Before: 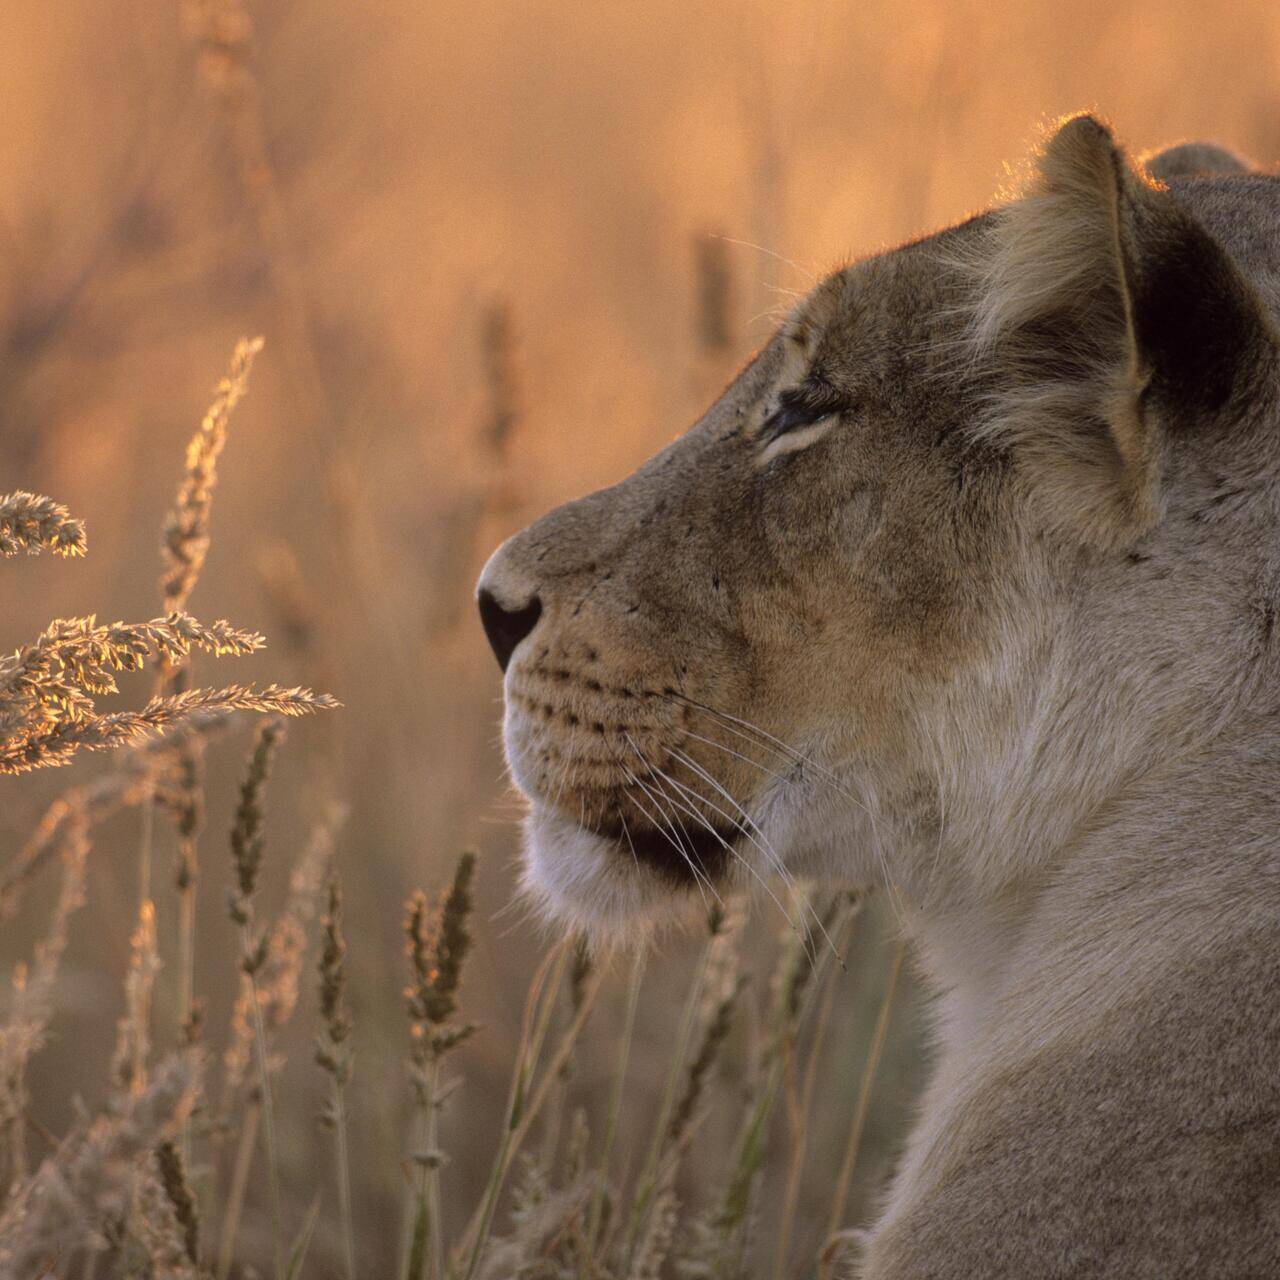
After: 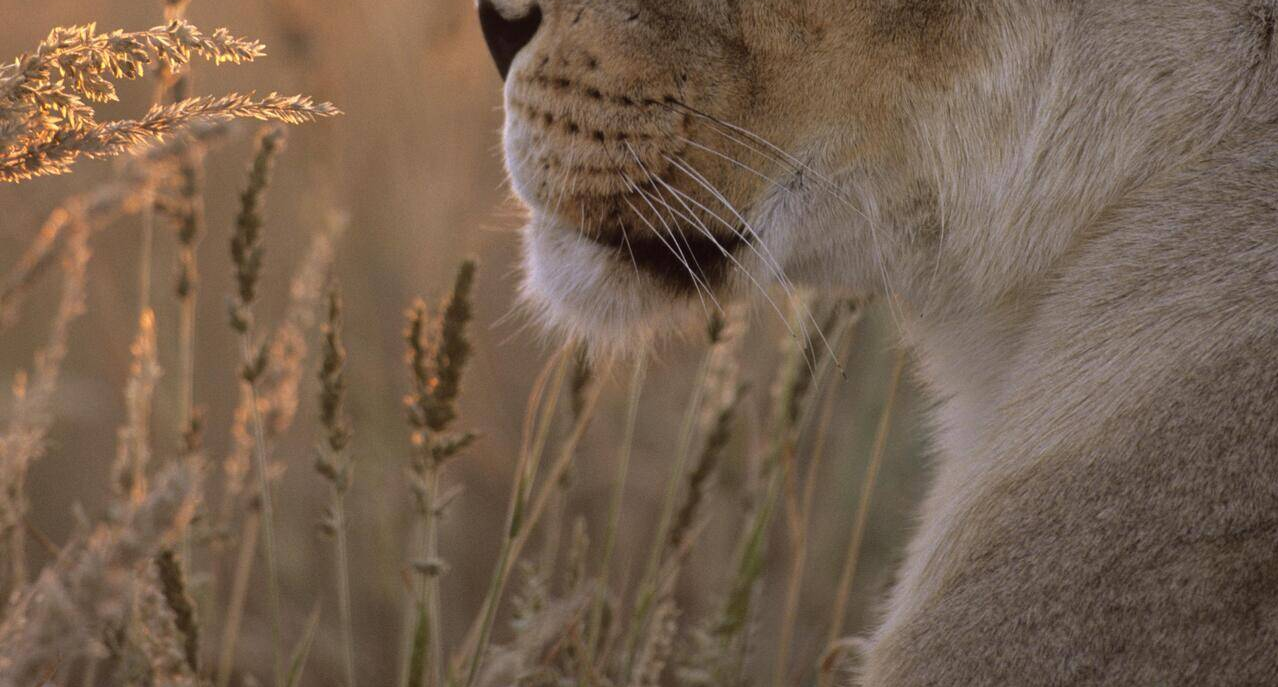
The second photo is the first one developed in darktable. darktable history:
crop and rotate: top 46.257%, right 0.116%
